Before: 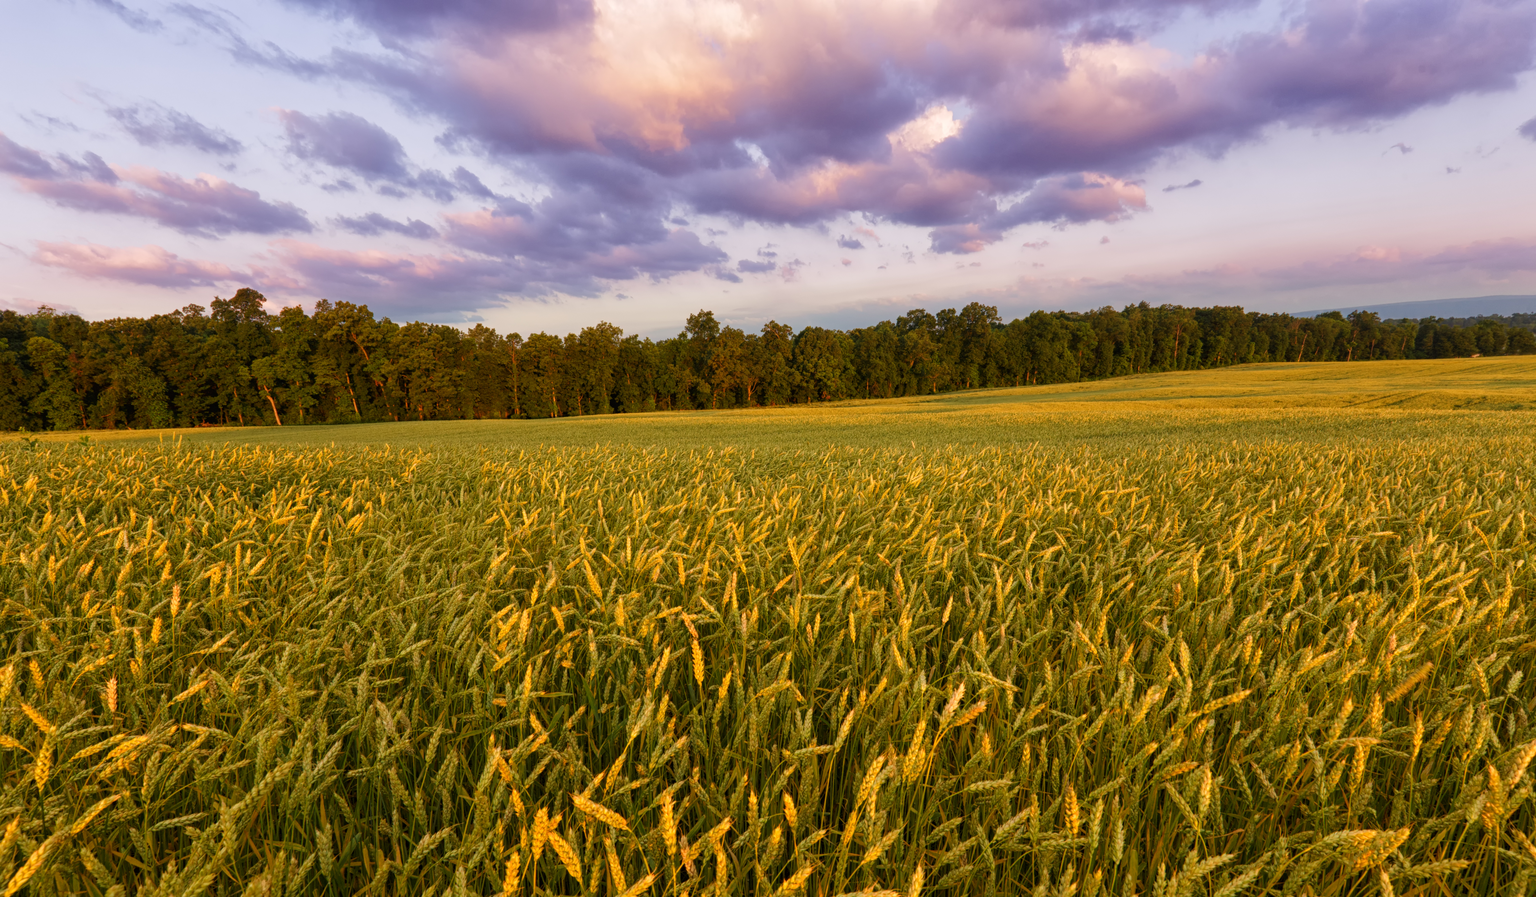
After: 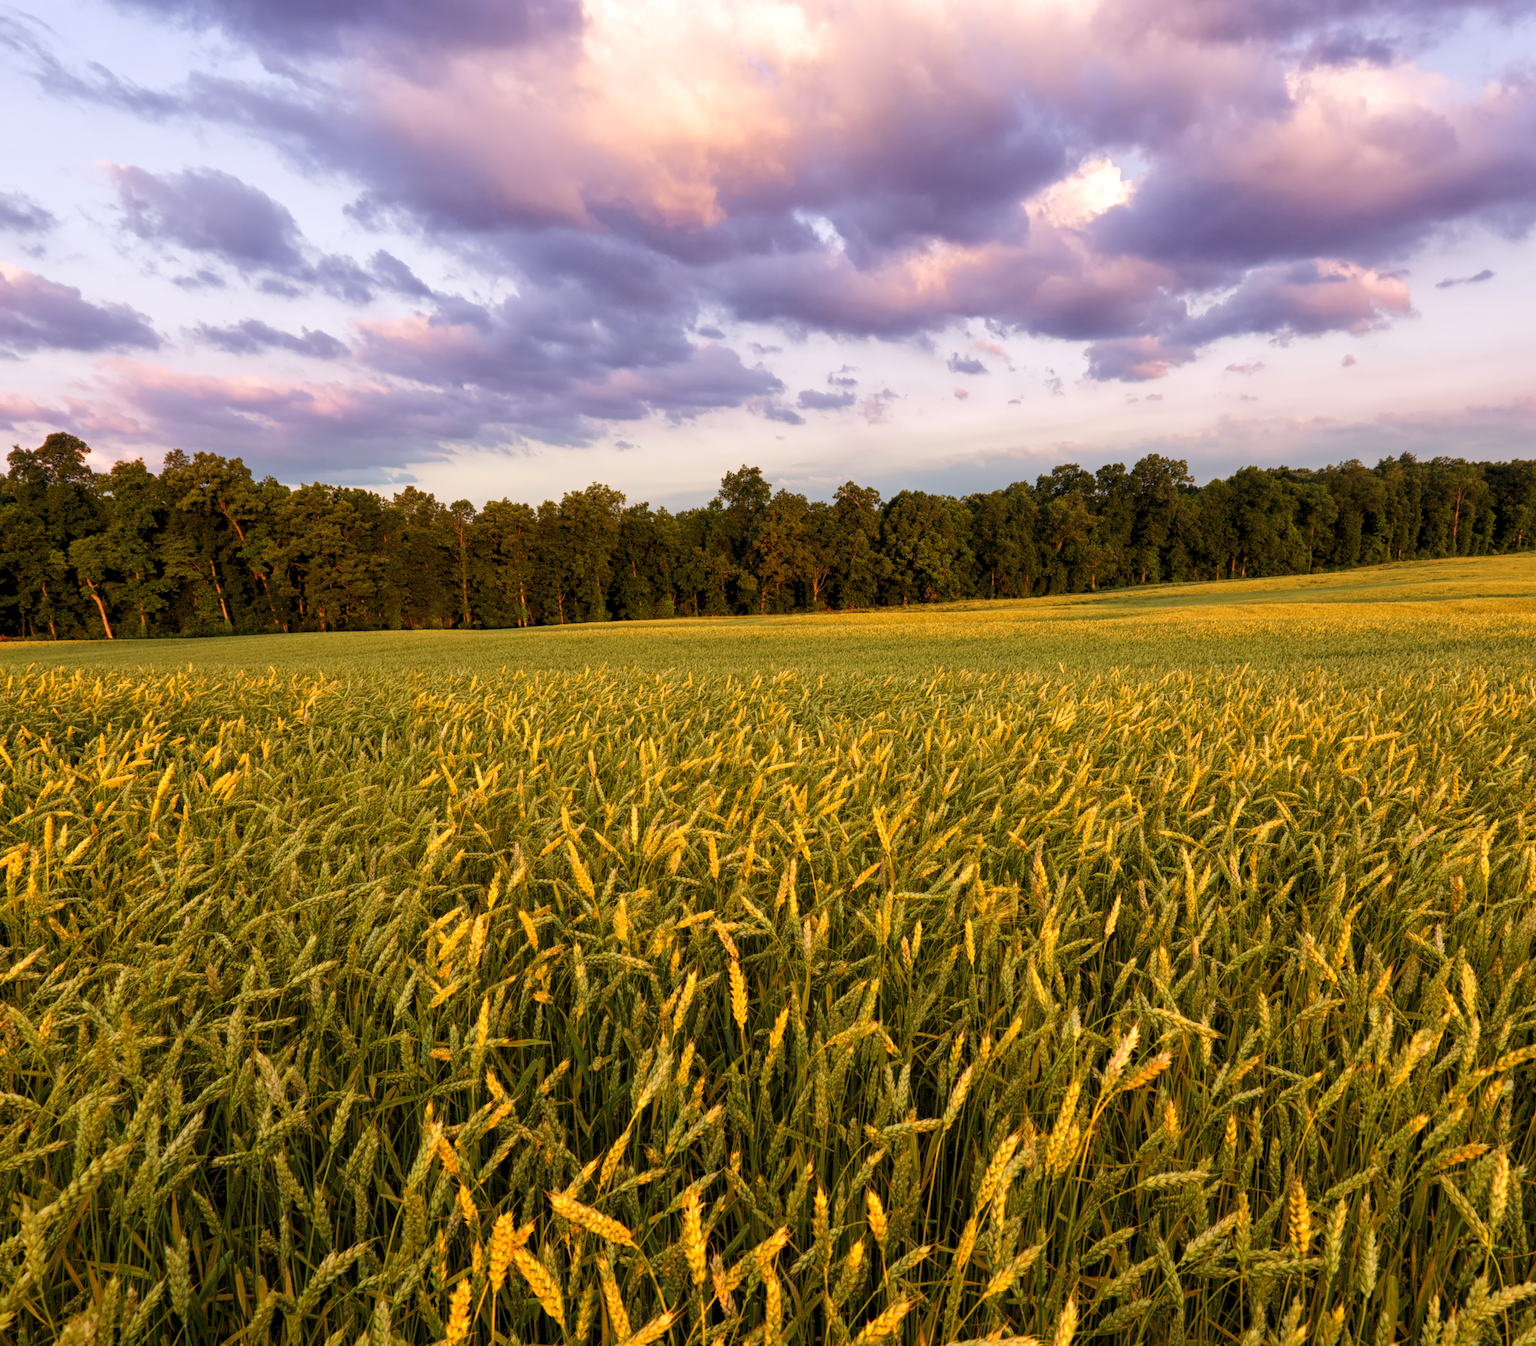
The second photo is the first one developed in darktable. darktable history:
levels: levels [0.062, 0.494, 0.925]
crop and rotate: left 13.422%, right 19.924%
